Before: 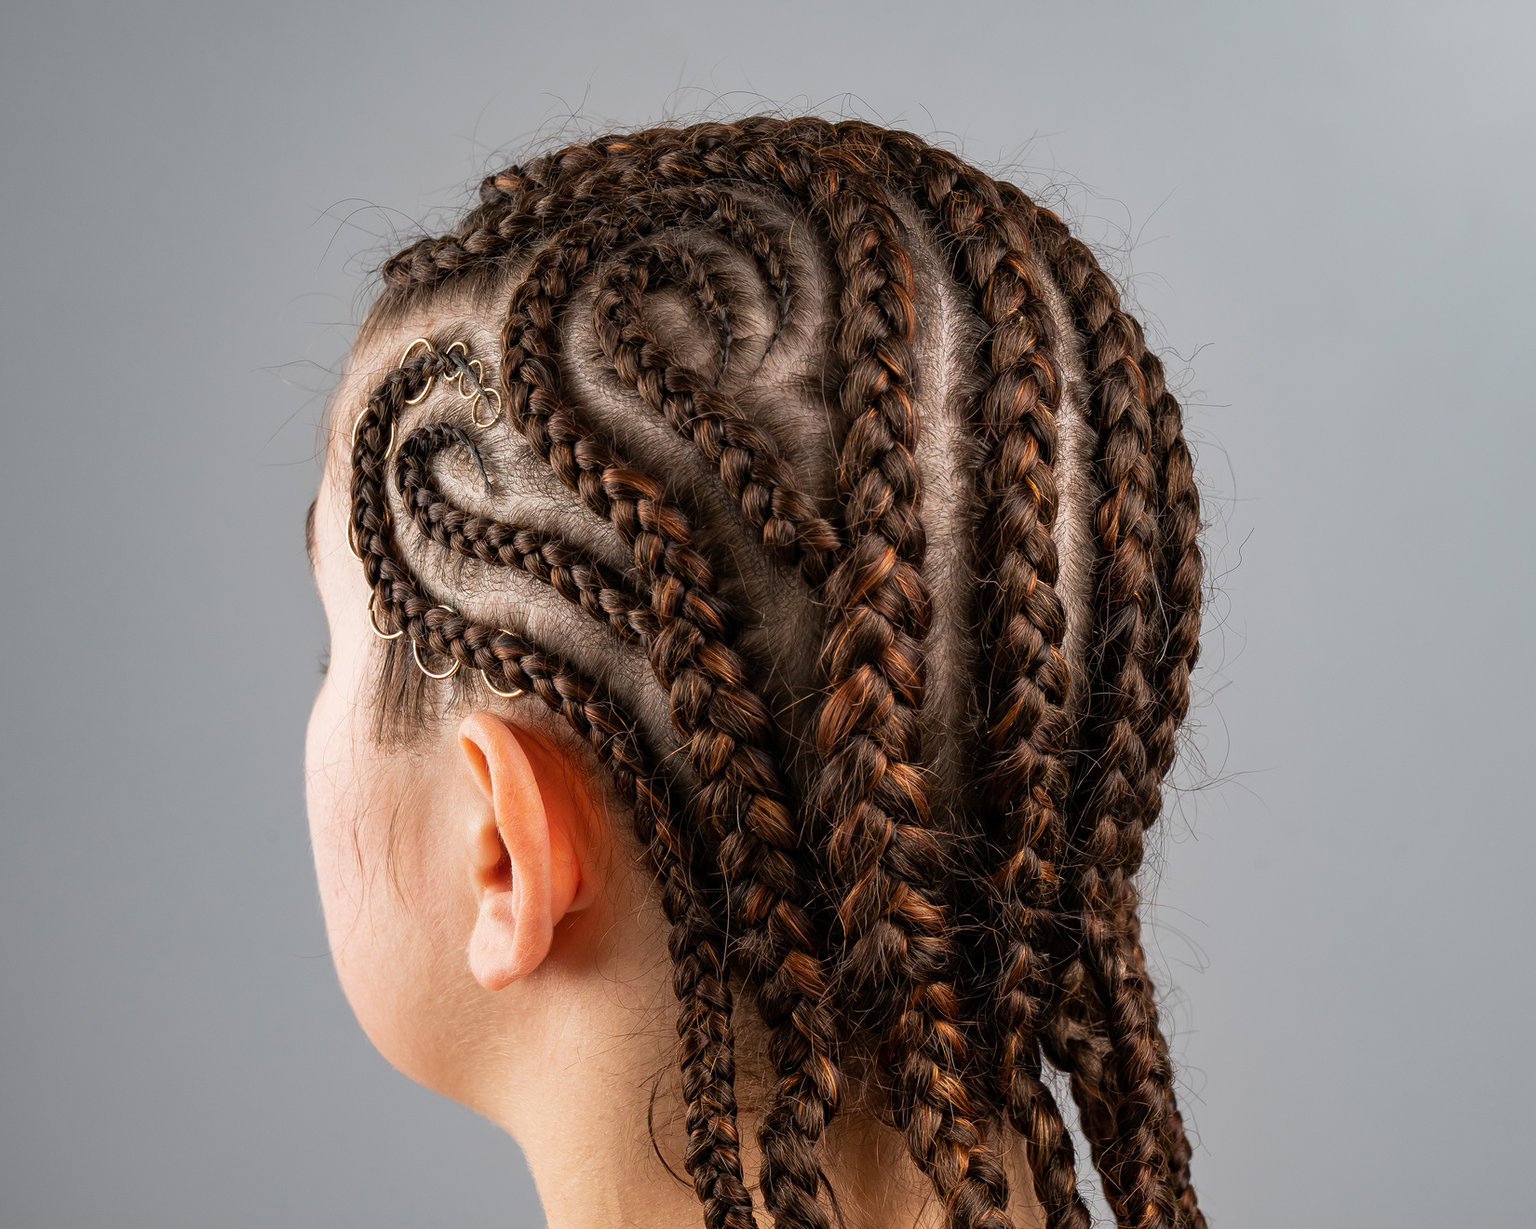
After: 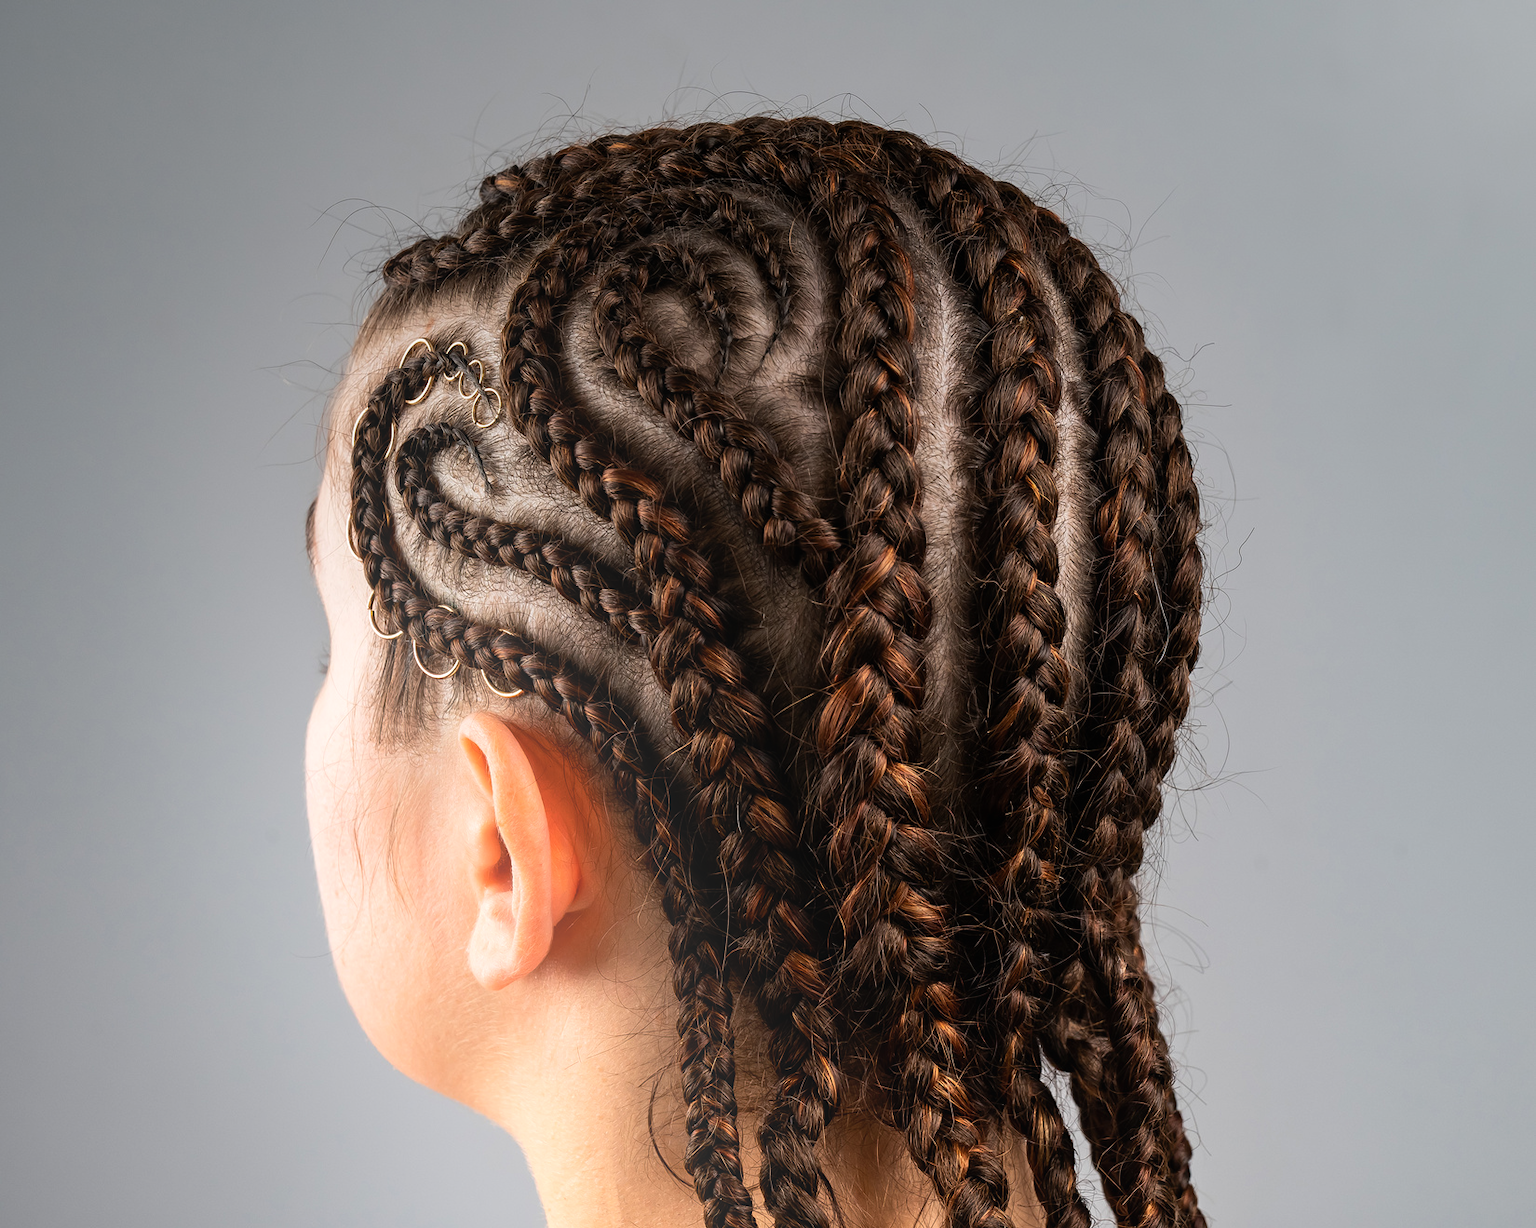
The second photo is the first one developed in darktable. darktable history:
graduated density: rotation -0.352°, offset 57.64
tone equalizer: -8 EV -0.417 EV, -7 EV -0.389 EV, -6 EV -0.333 EV, -5 EV -0.222 EV, -3 EV 0.222 EV, -2 EV 0.333 EV, -1 EV 0.389 EV, +0 EV 0.417 EV, edges refinement/feathering 500, mask exposure compensation -1.57 EV, preserve details no
bloom: size 38%, threshold 95%, strength 30%
